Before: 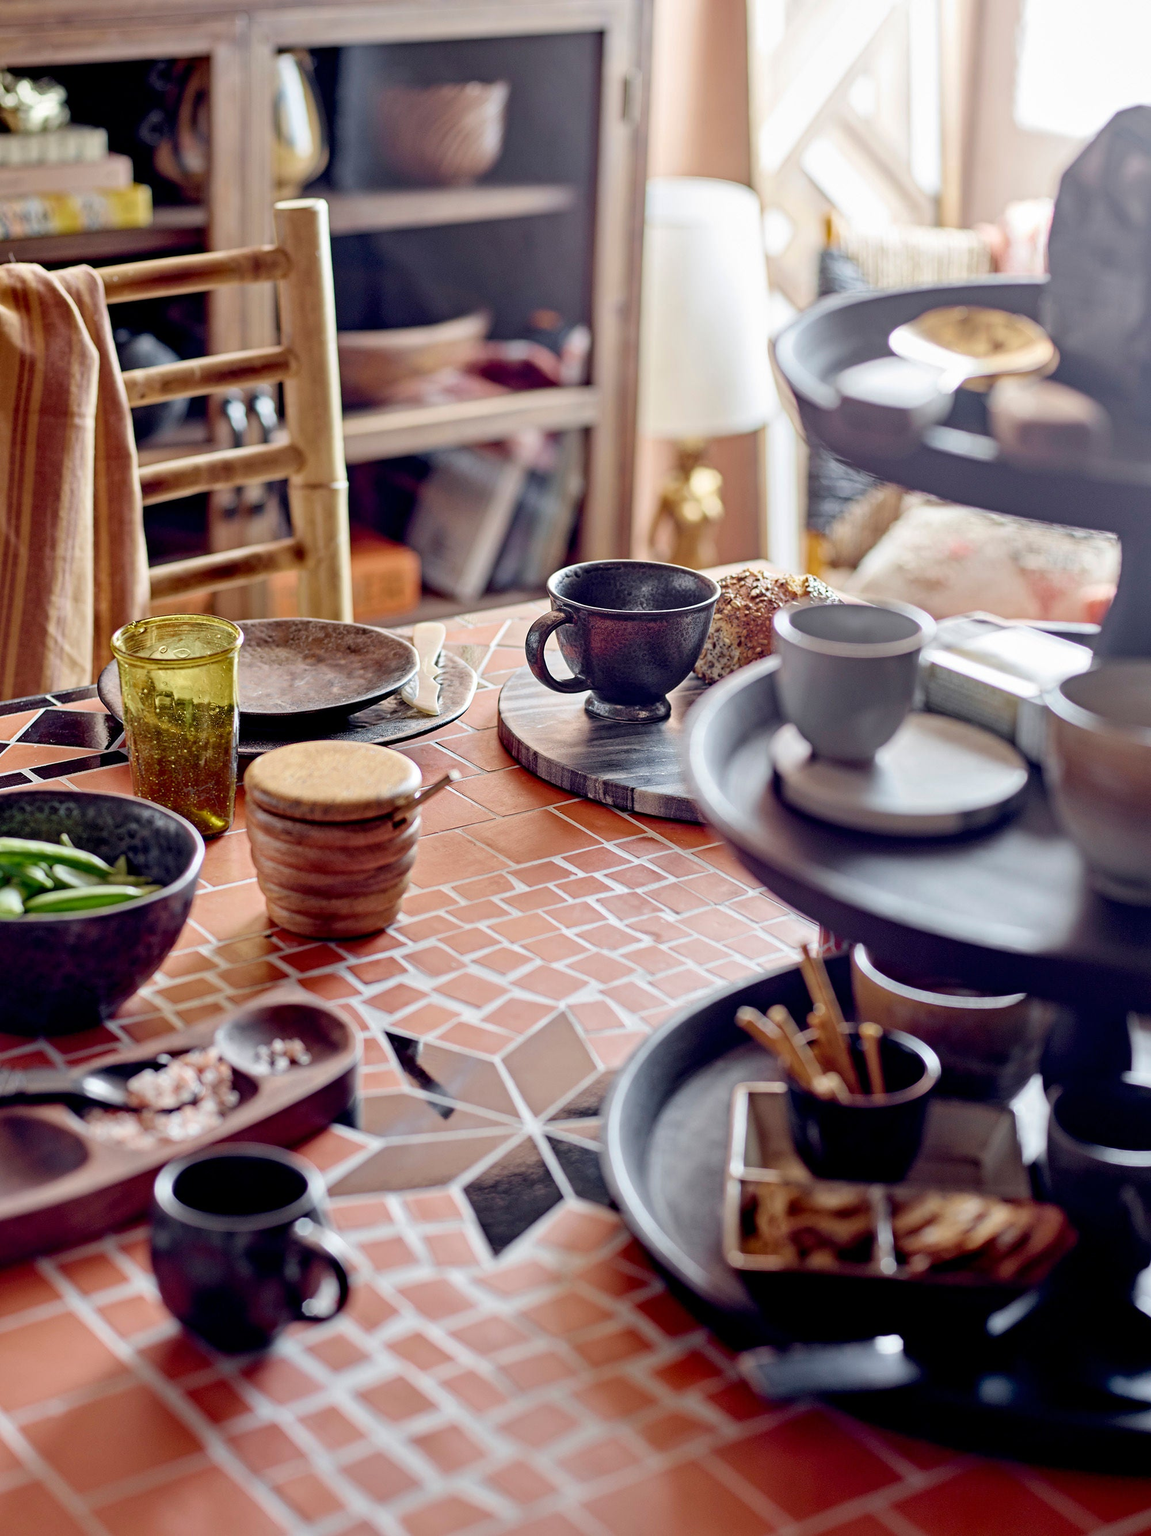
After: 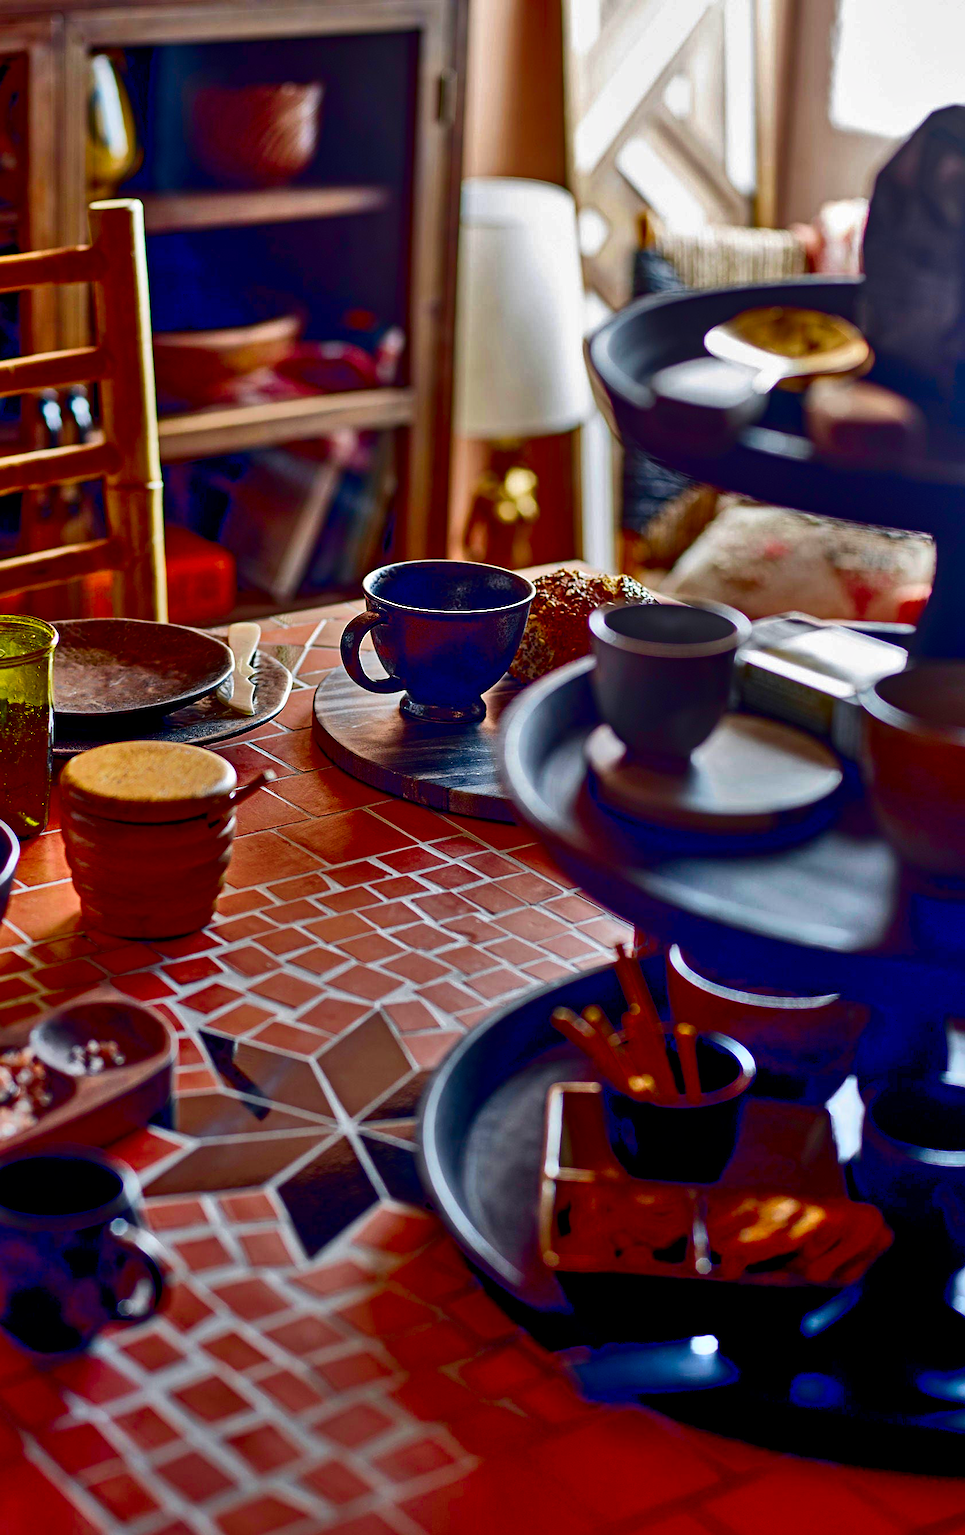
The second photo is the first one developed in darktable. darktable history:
crop: left 16.145%
contrast brightness saturation: brightness -1, saturation 1
shadows and highlights: shadows 52.34, highlights -28.23, soften with gaussian
sharpen: amount 0.2
